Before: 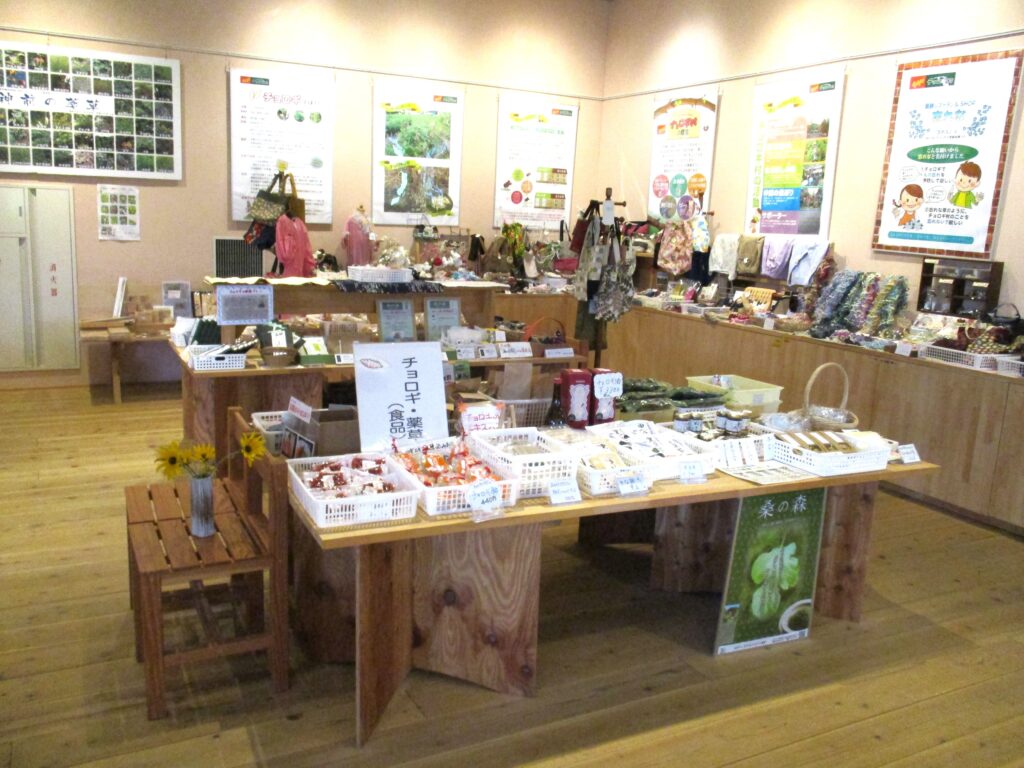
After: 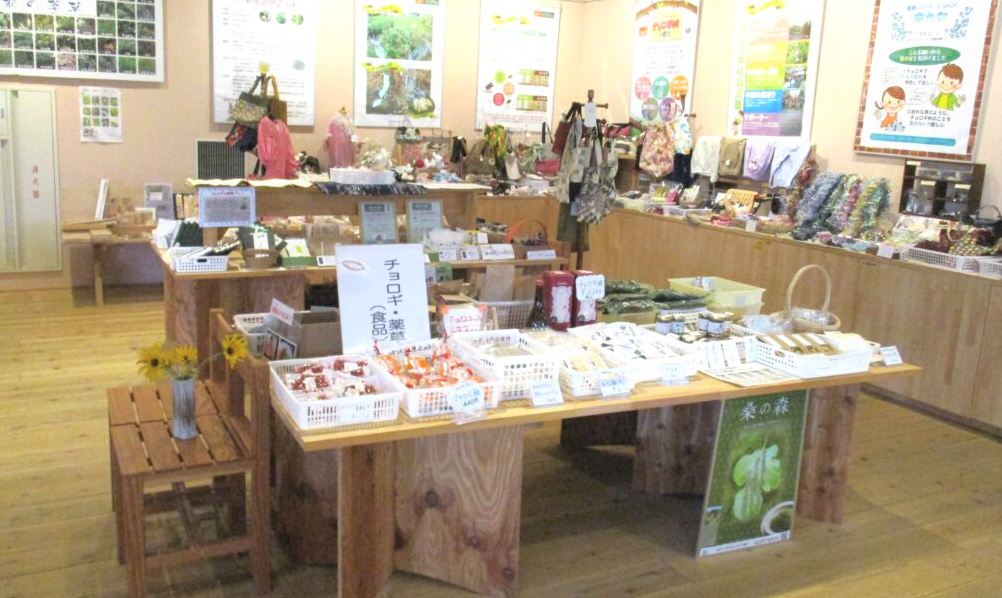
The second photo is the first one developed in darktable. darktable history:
contrast equalizer: y [[0.5, 0.5, 0.472, 0.5, 0.5, 0.5], [0.5 ×6], [0.5 ×6], [0 ×6], [0 ×6]]
contrast brightness saturation: brightness 0.15
crop and rotate: left 1.814%, top 12.818%, right 0.25%, bottom 9.225%
